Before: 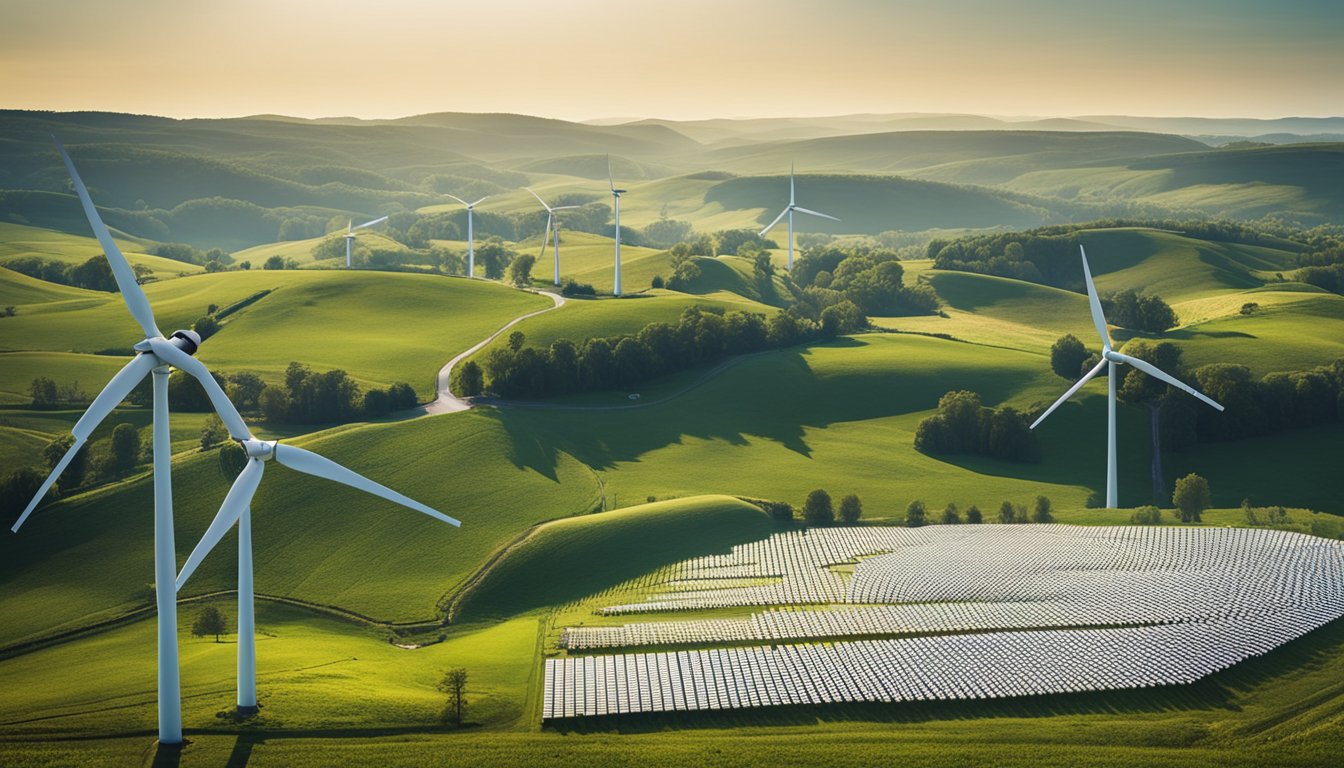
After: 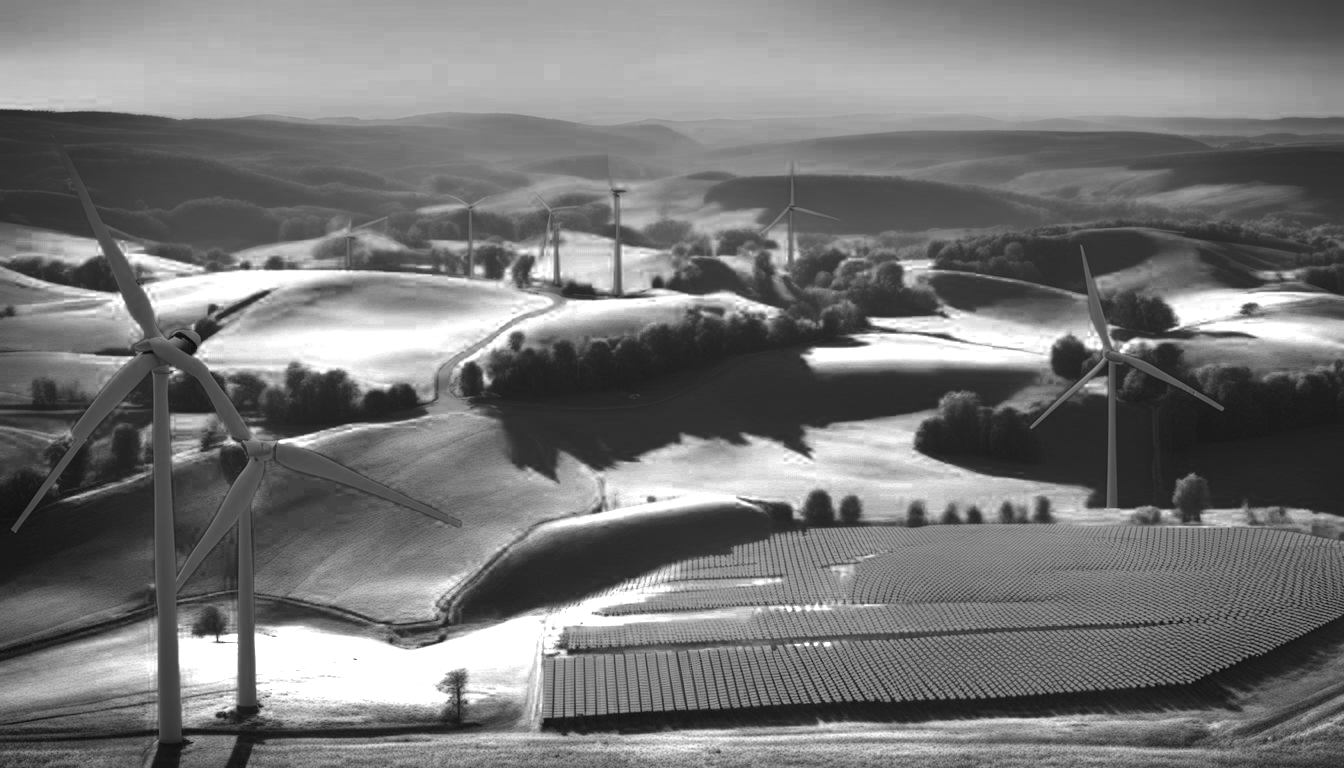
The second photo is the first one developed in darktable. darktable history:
white balance: red 0.98, blue 1.61
color zones: curves: ch0 [(0, 0.554) (0.146, 0.662) (0.293, 0.86) (0.503, 0.774) (0.637, 0.106) (0.74, 0.072) (0.866, 0.488) (0.998, 0.569)]; ch1 [(0, 0) (0.143, 0) (0.286, 0) (0.429, 0) (0.571, 0) (0.714, 0) (0.857, 0)]
